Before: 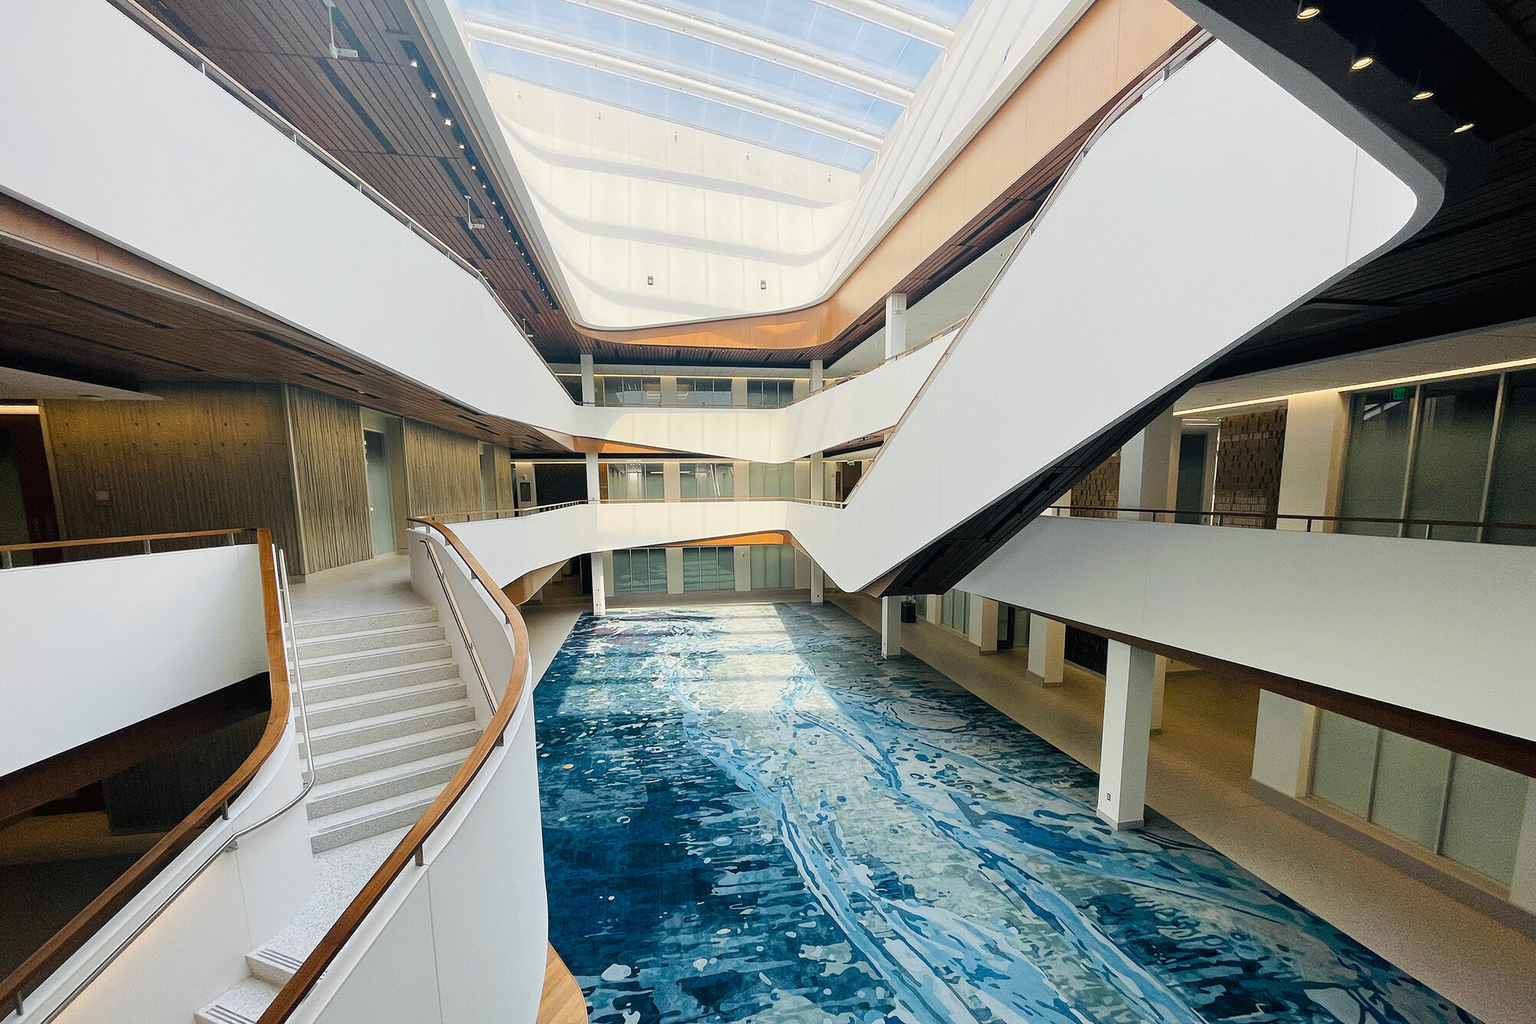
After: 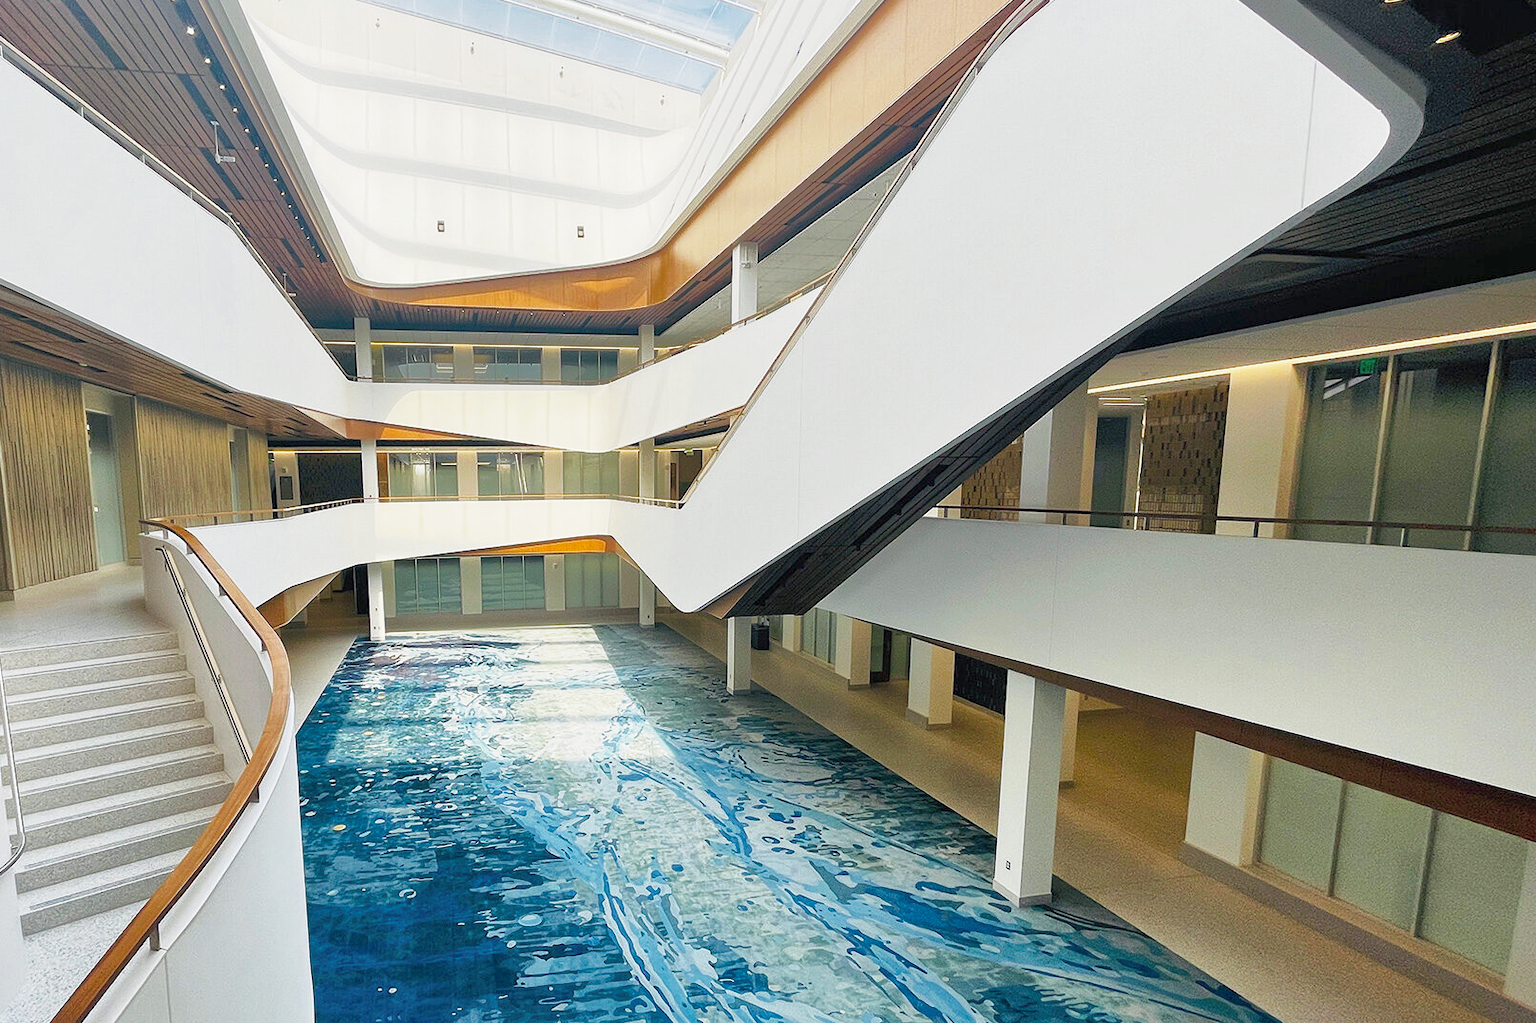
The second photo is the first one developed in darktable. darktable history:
crop: left 19.159%, top 9.58%, bottom 9.58%
shadows and highlights: shadows 60, highlights -60
base curve: curves: ch0 [(0, 0) (0.579, 0.807) (1, 1)], preserve colors none
color correction: highlights a* 0.003, highlights b* -0.283
contrast brightness saturation: contrast 0.07
